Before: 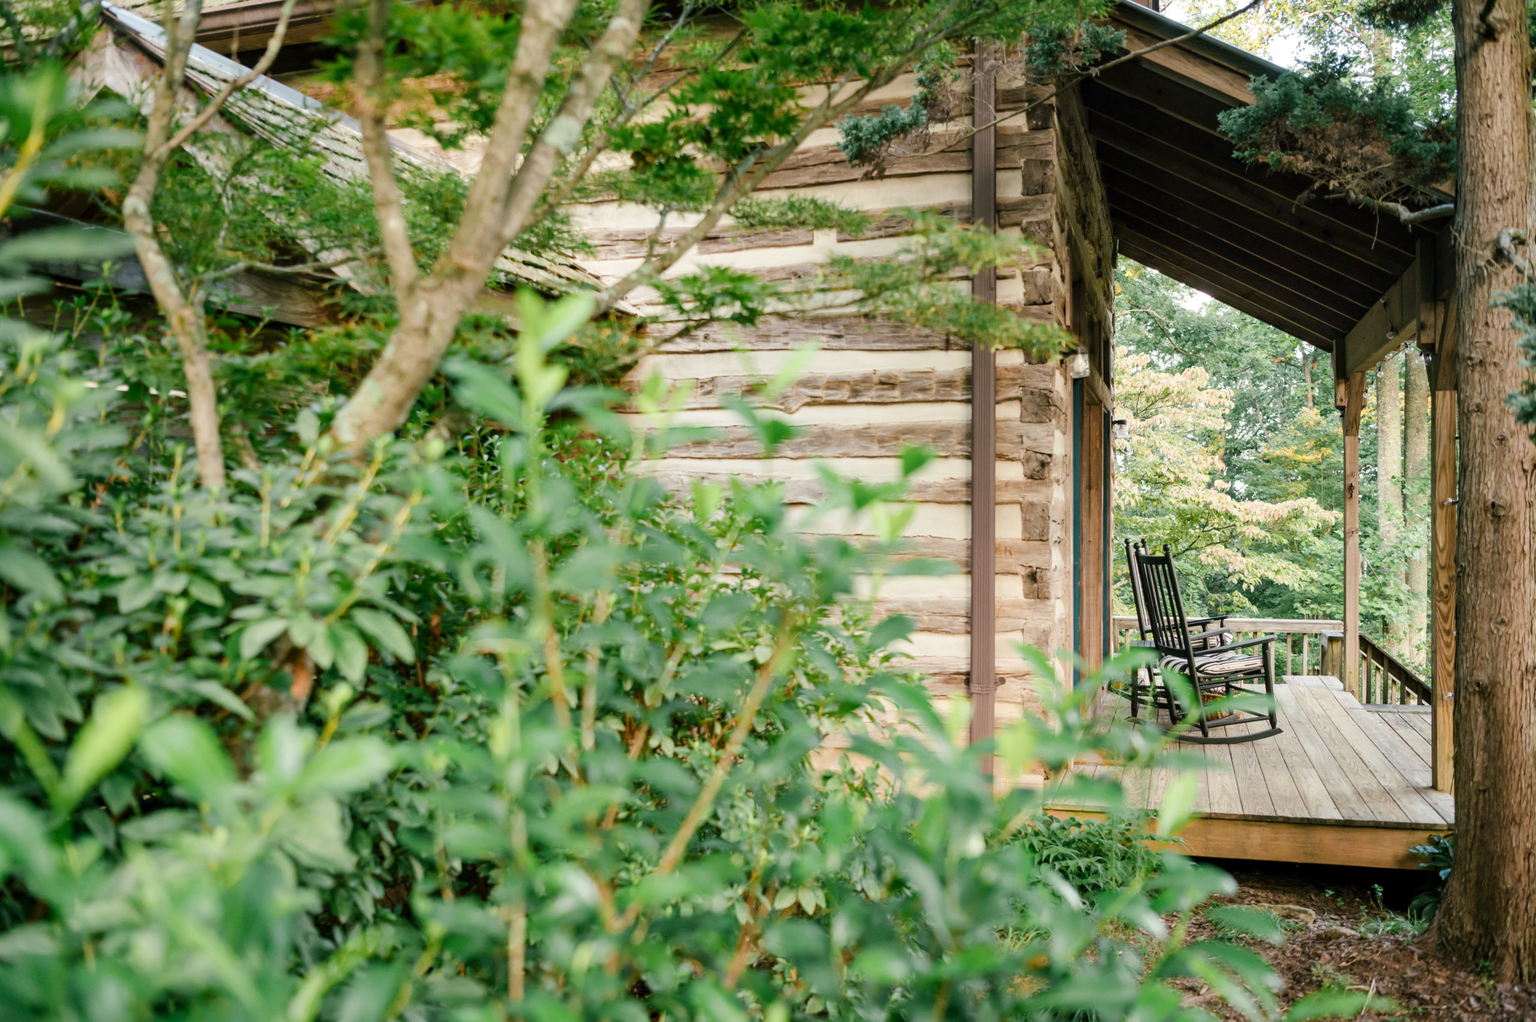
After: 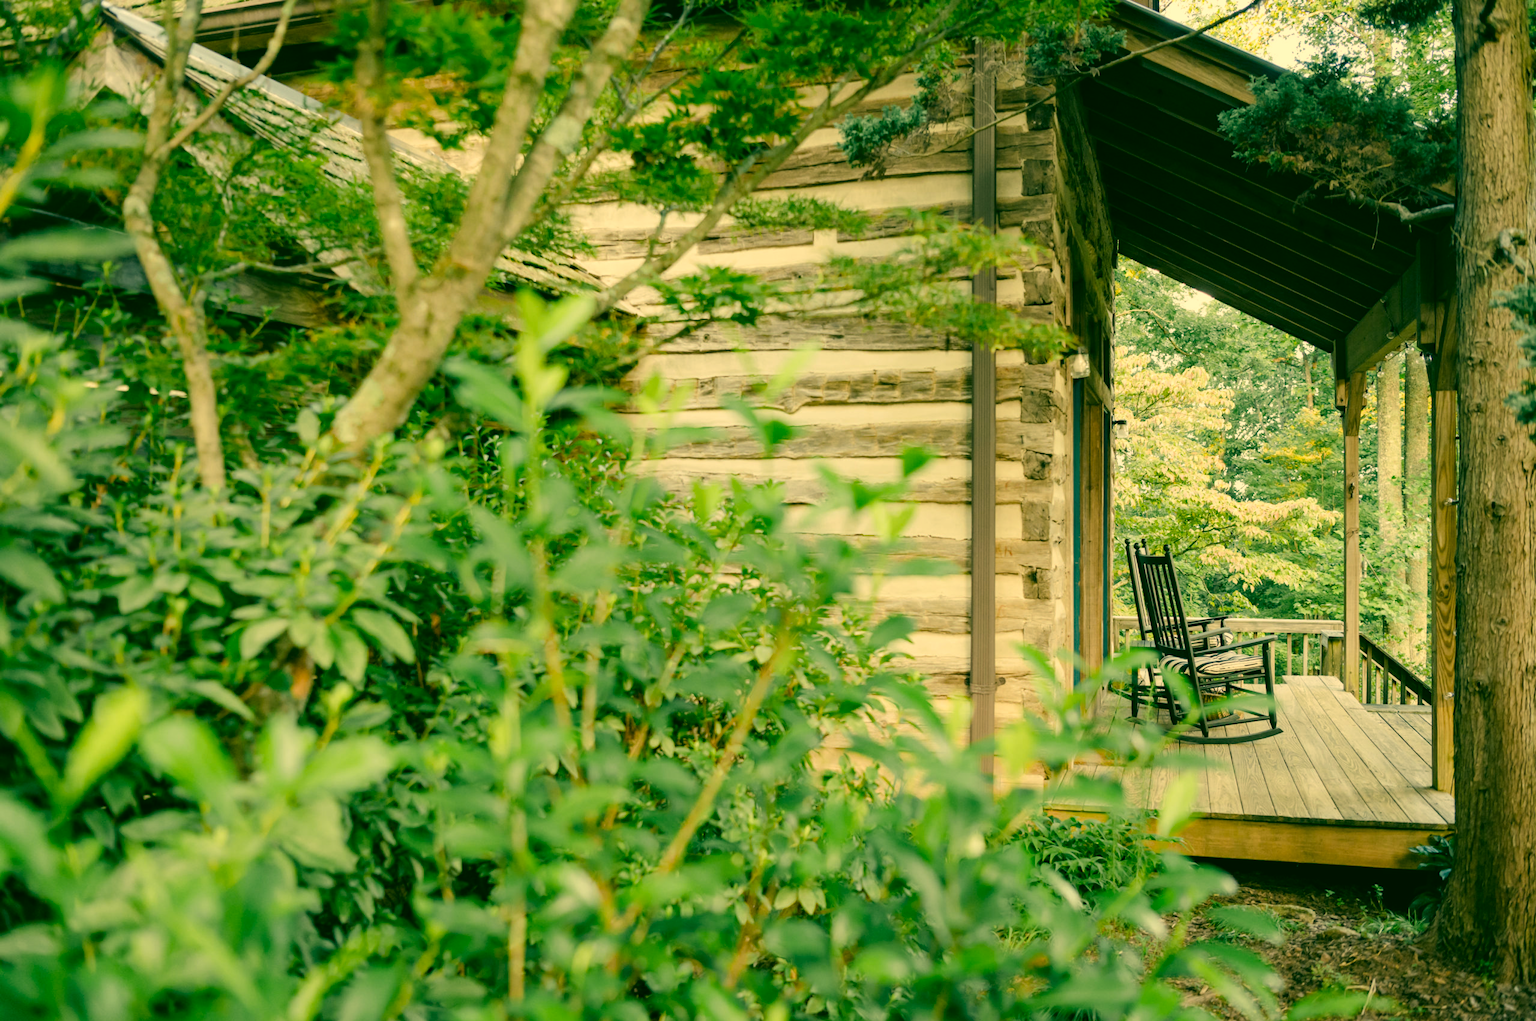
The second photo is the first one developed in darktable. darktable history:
local contrast: mode bilateral grid, contrast 100, coarseness 100, detail 91%, midtone range 0.2
color correction: highlights a* 5.62, highlights b* 33.57, shadows a* -25.86, shadows b* 4.02
